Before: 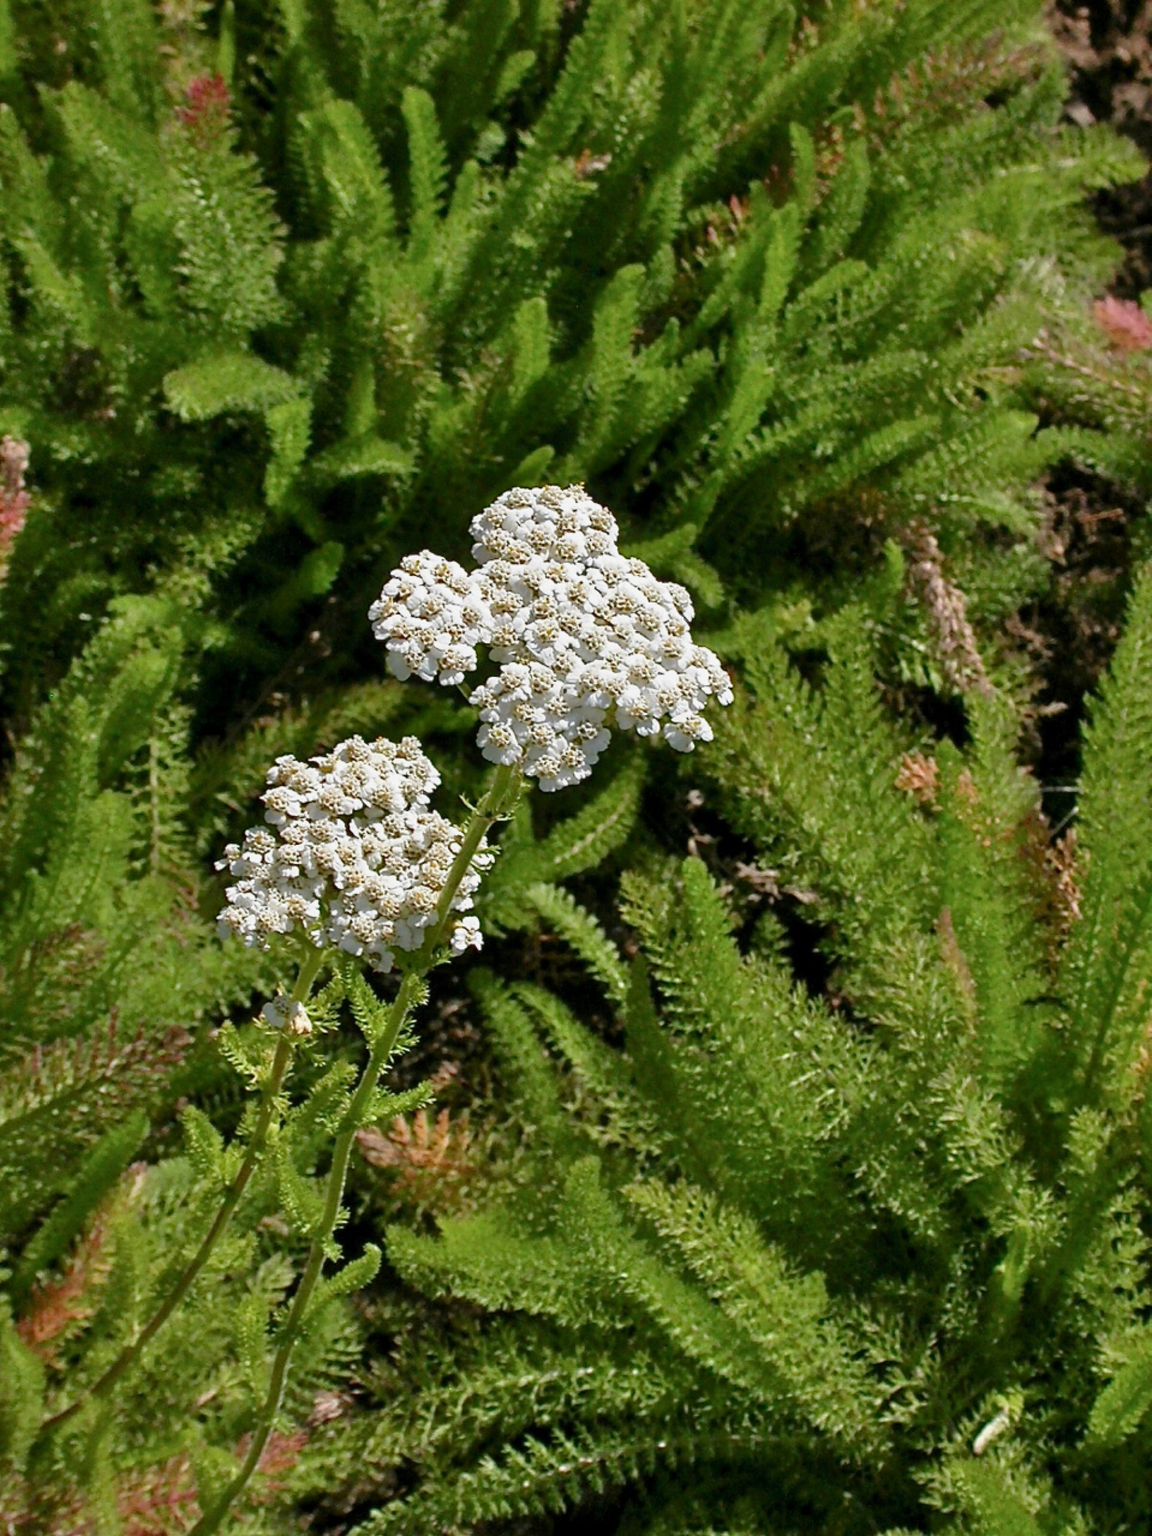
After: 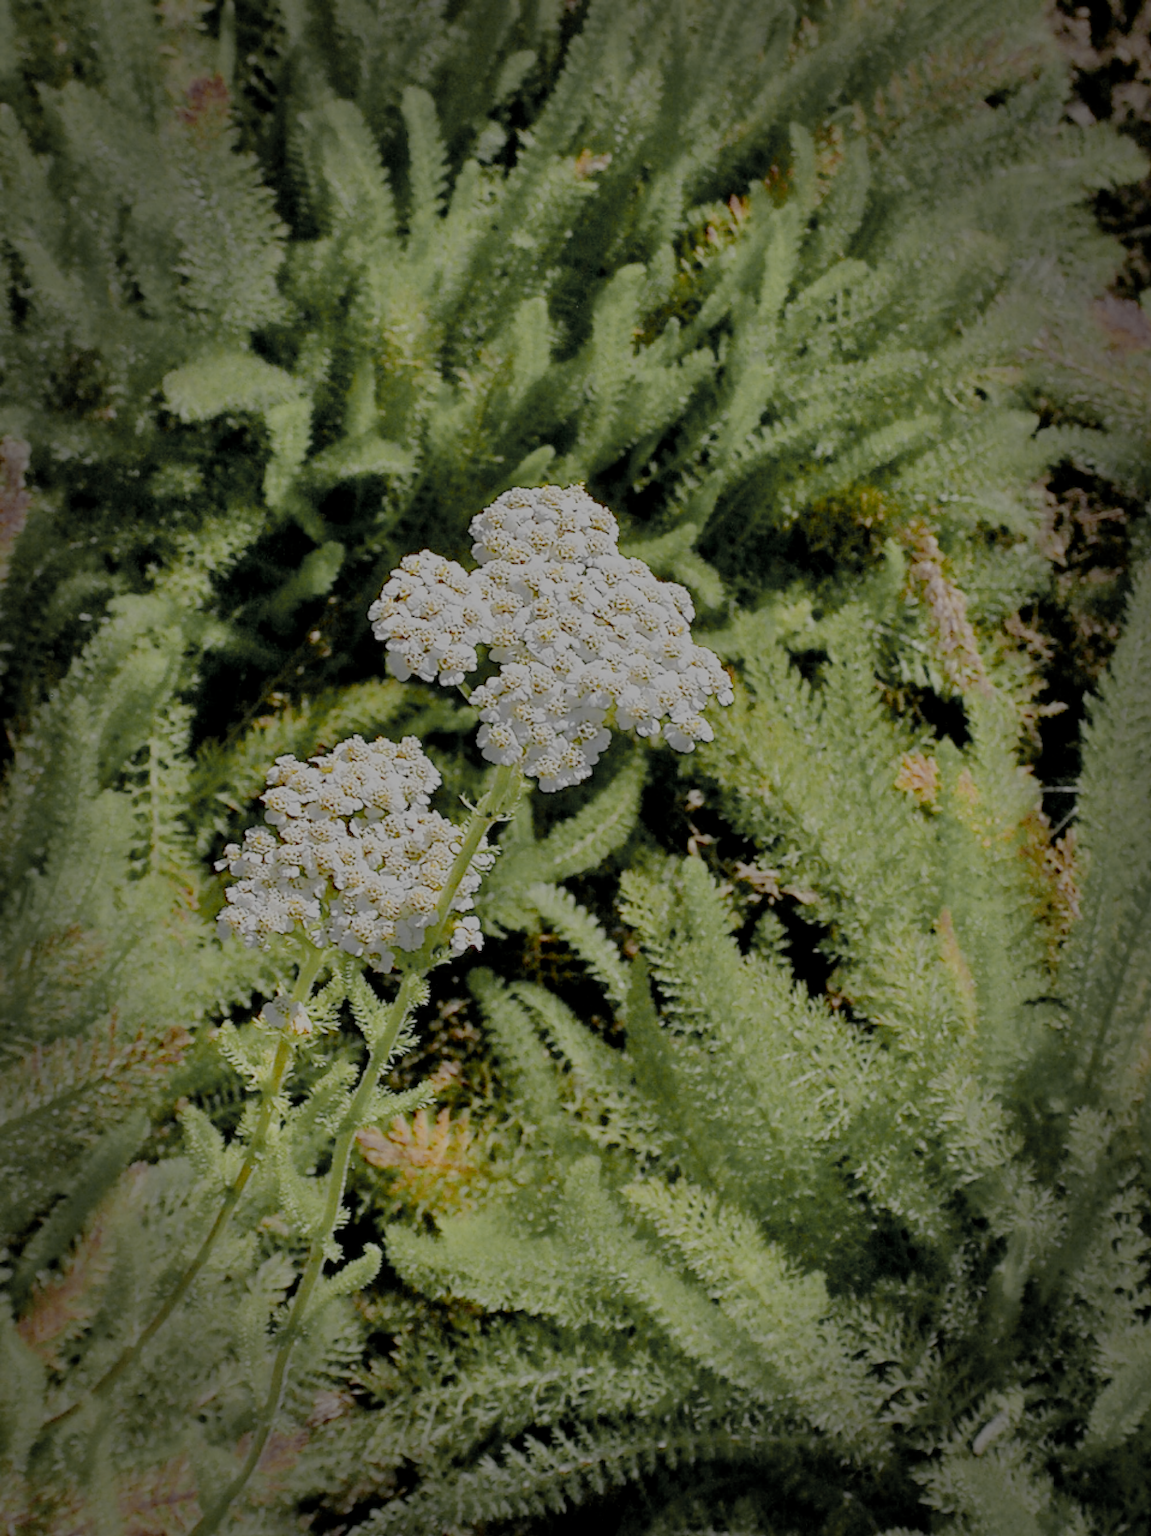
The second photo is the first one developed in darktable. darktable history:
color zones: curves: ch0 [(0.004, 0.306) (0.107, 0.448) (0.252, 0.656) (0.41, 0.398) (0.595, 0.515) (0.768, 0.628)]; ch1 [(0.07, 0.323) (0.151, 0.452) (0.252, 0.608) (0.346, 0.221) (0.463, 0.189) (0.61, 0.368) (0.735, 0.395) (0.921, 0.412)]; ch2 [(0, 0.476) (0.132, 0.512) (0.243, 0.512) (0.397, 0.48) (0.522, 0.376) (0.634, 0.536) (0.761, 0.46)]
filmic rgb: white relative exposure 8 EV, threshold 3 EV, structure ↔ texture 100%, target black luminance 0%, hardness 2.44, latitude 76.53%, contrast 0.562, shadows ↔ highlights balance 0%, preserve chrominance no, color science v4 (2020), iterations of high-quality reconstruction 10, type of noise poissonian, enable highlight reconstruction true
exposure: exposure 0.014 EV, compensate highlight preservation false
vignetting: fall-off start 66.7%, fall-off radius 39.74%, brightness -0.576, saturation -0.258, automatic ratio true, width/height ratio 0.671, dithering 16-bit output
